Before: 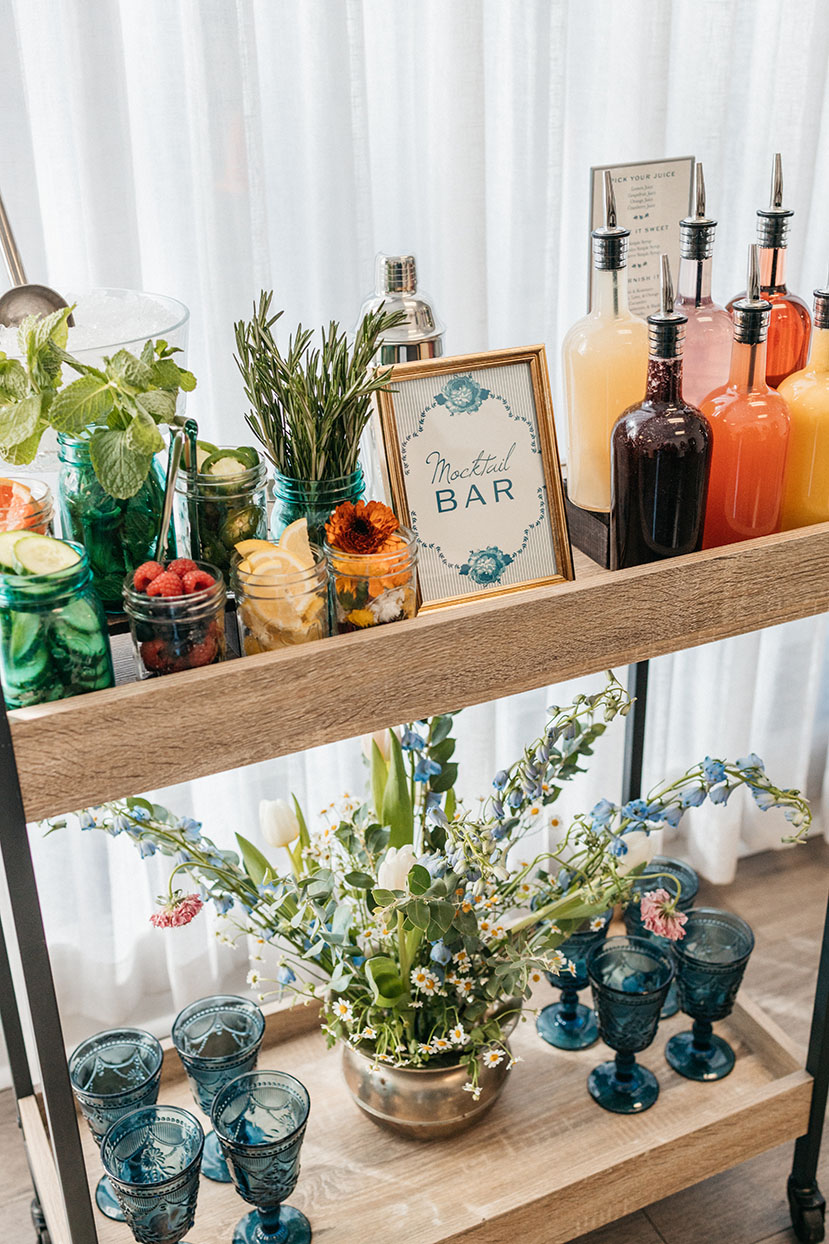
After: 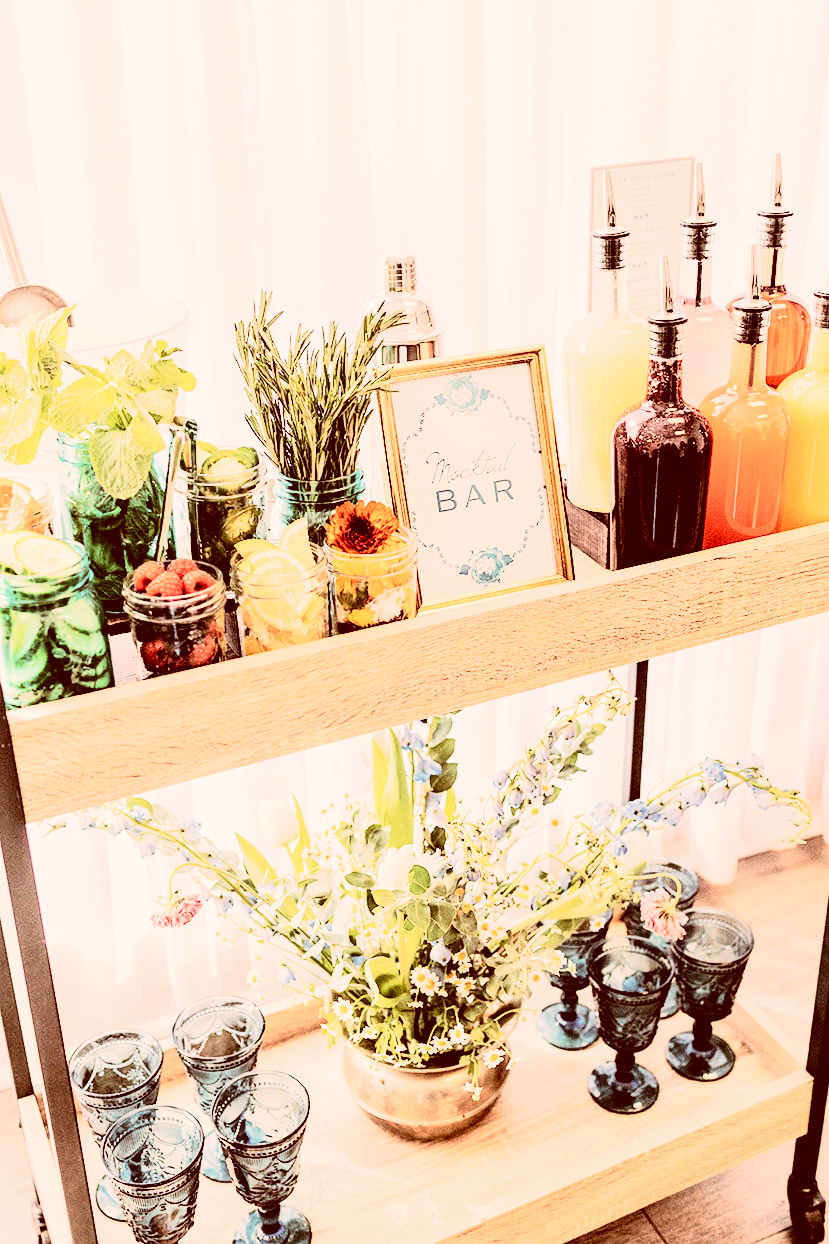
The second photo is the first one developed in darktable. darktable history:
tone equalizer: -7 EV 0.15 EV, -6 EV 0.596 EV, -5 EV 1.12 EV, -4 EV 1.36 EV, -3 EV 1.16 EV, -2 EV 0.6 EV, -1 EV 0.149 EV, edges refinement/feathering 500, mask exposure compensation -1.57 EV, preserve details no
contrast brightness saturation: contrast 0.285
exposure: black level correction 0, exposure 0.697 EV, compensate exposure bias true, compensate highlight preservation false
color correction: highlights a* 9.14, highlights b* 8.75, shadows a* 39.52, shadows b* 39.36, saturation 0.797
tone curve: curves: ch0 [(0, 0) (0.058, 0.037) (0.214, 0.183) (0.304, 0.288) (0.561, 0.554) (0.687, 0.677) (0.768, 0.768) (0.858, 0.861) (0.987, 0.945)]; ch1 [(0, 0) (0.172, 0.123) (0.312, 0.296) (0.432, 0.448) (0.471, 0.469) (0.502, 0.5) (0.521, 0.505) (0.565, 0.569) (0.663, 0.663) (0.703, 0.721) (0.857, 0.917) (1, 1)]; ch2 [(0, 0) (0.411, 0.424) (0.485, 0.497) (0.502, 0.5) (0.517, 0.511) (0.556, 0.562) (0.626, 0.594) (0.709, 0.661) (1, 1)], preserve colors none
